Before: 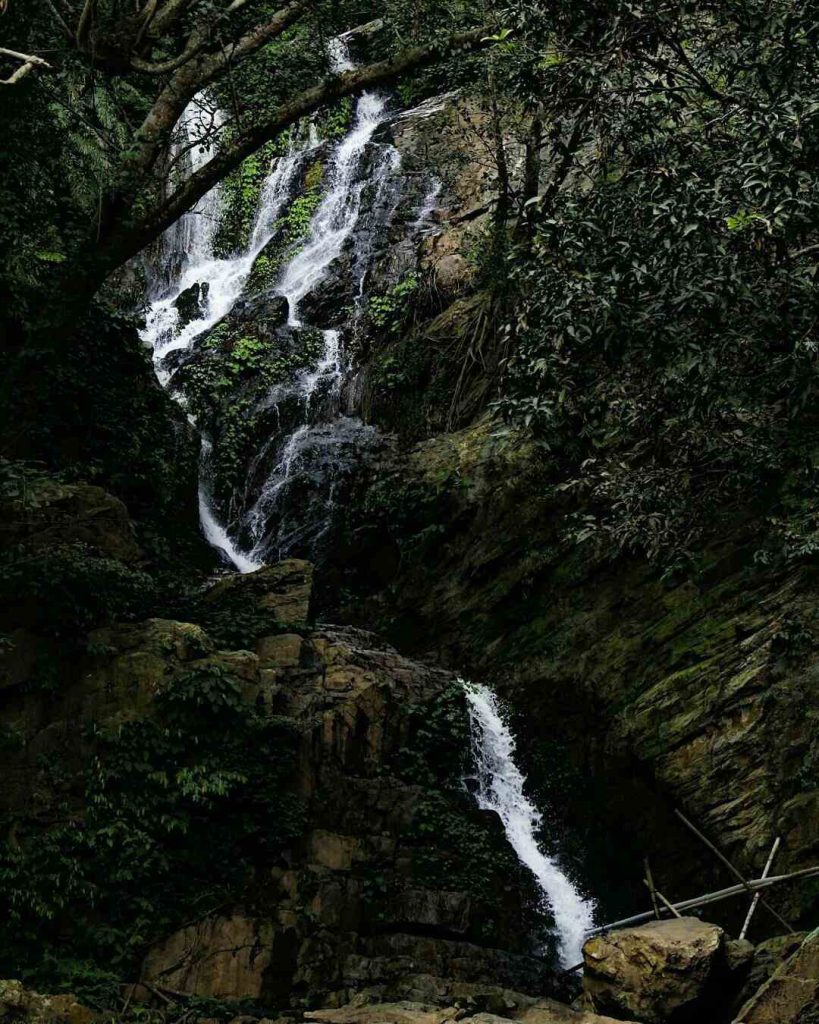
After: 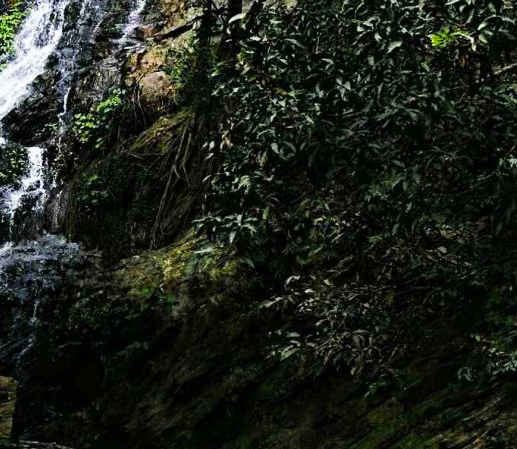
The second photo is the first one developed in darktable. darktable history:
crop: left 36.249%, top 17.928%, right 0.524%, bottom 38.156%
tone curve: curves: ch0 [(0, 0) (0.003, 0.003) (0.011, 0.009) (0.025, 0.022) (0.044, 0.037) (0.069, 0.051) (0.1, 0.079) (0.136, 0.114) (0.177, 0.152) (0.224, 0.212) (0.277, 0.281) (0.335, 0.358) (0.399, 0.459) (0.468, 0.573) (0.543, 0.684) (0.623, 0.779) (0.709, 0.866) (0.801, 0.949) (0.898, 0.98) (1, 1)], preserve colors none
